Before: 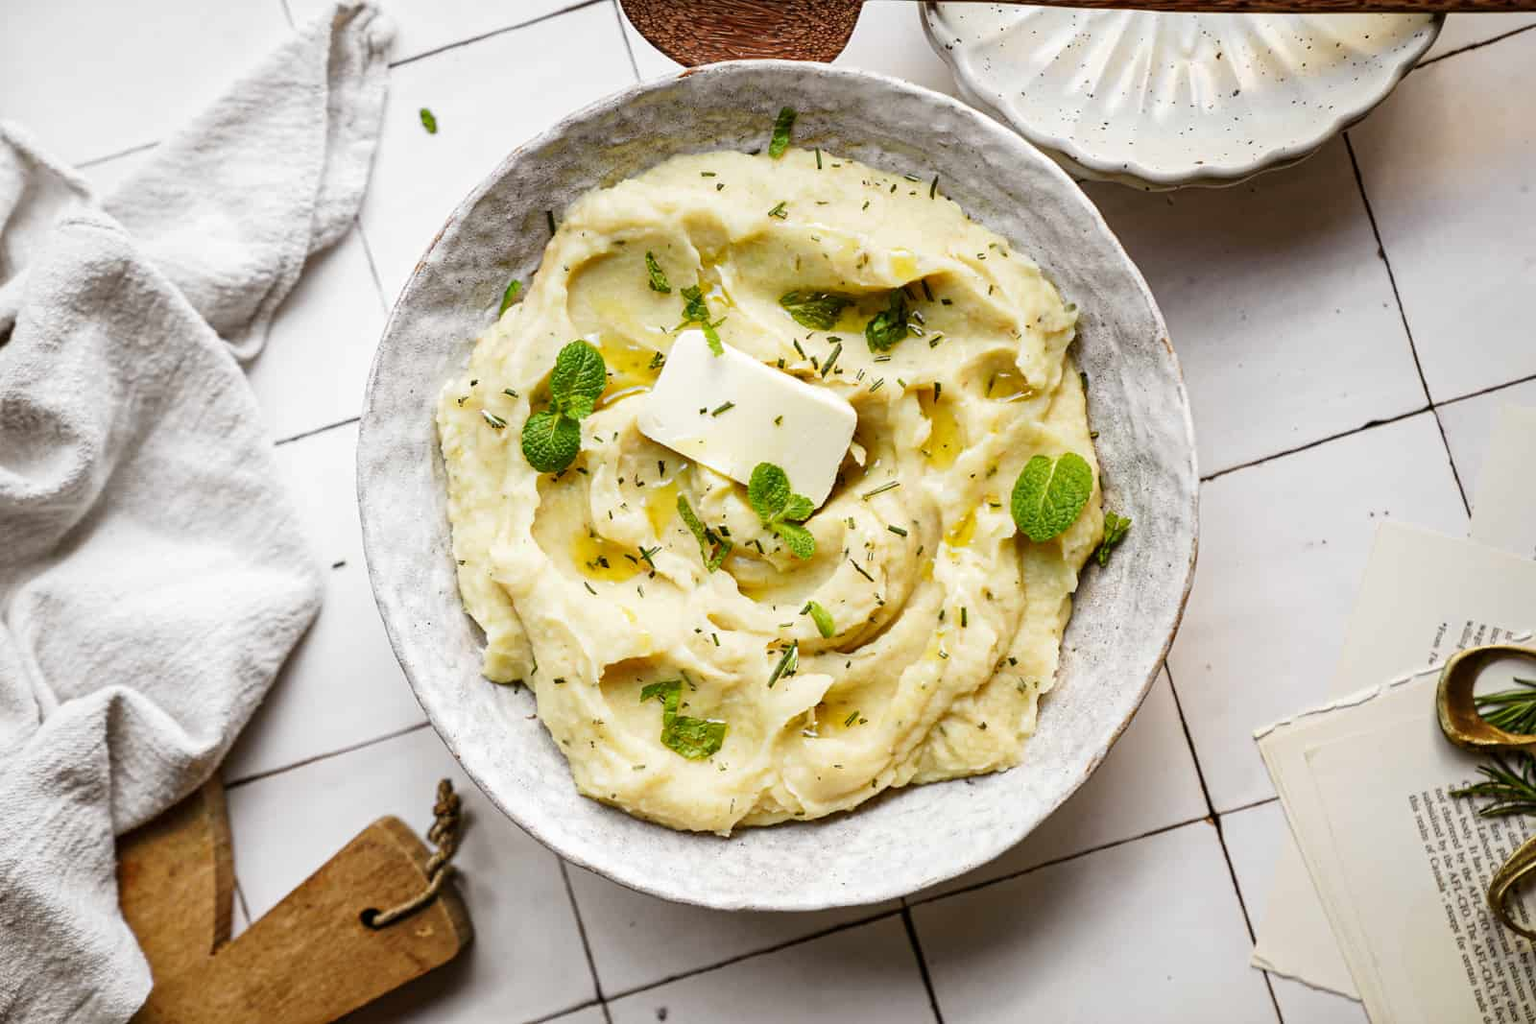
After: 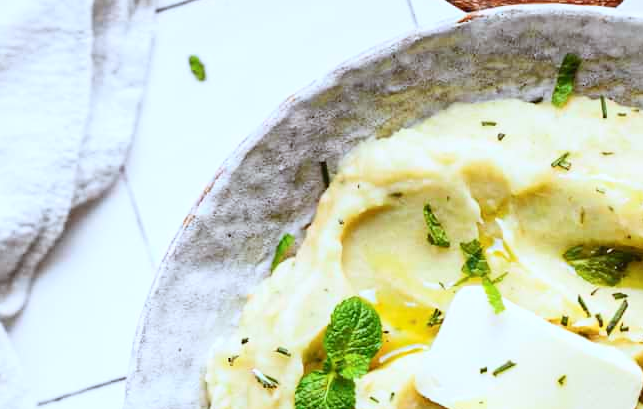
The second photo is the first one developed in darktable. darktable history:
contrast brightness saturation: contrast 0.203, brightness 0.166, saturation 0.225
crop: left 15.566%, top 5.455%, right 44.187%, bottom 56.172%
color calibration: illuminant as shot in camera, x 0.369, y 0.376, temperature 4323.45 K
